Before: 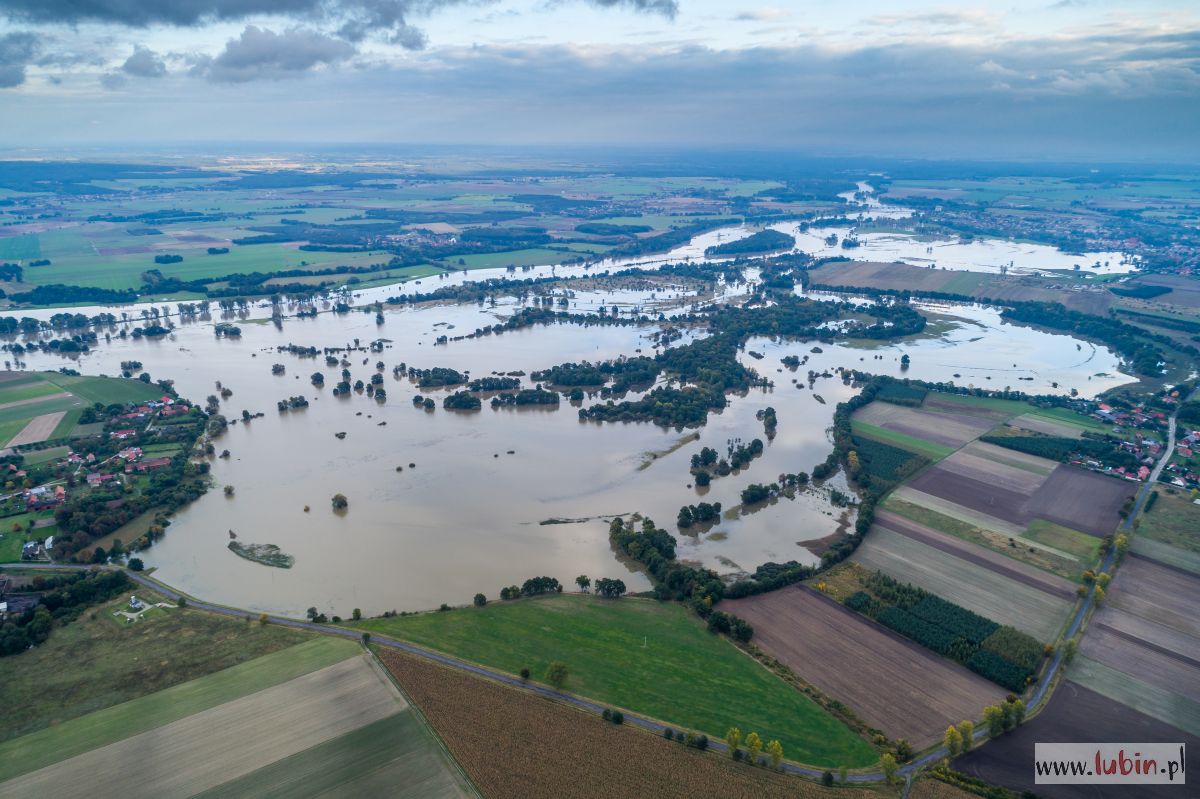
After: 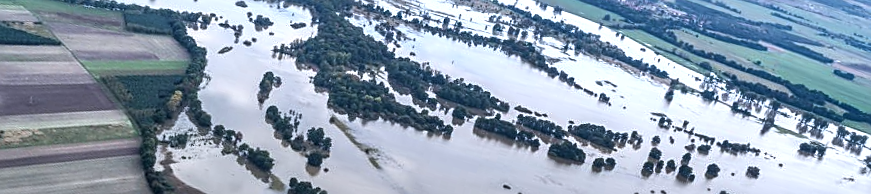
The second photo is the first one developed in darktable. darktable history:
exposure: exposure 0.564 EV, compensate highlight preservation false
crop and rotate: angle 16.12°, top 30.835%, bottom 35.653%
local contrast: on, module defaults
shadows and highlights: soften with gaussian
contrast brightness saturation: contrast 0.1, saturation -0.3
white balance: red 0.984, blue 1.059
sharpen: on, module defaults
